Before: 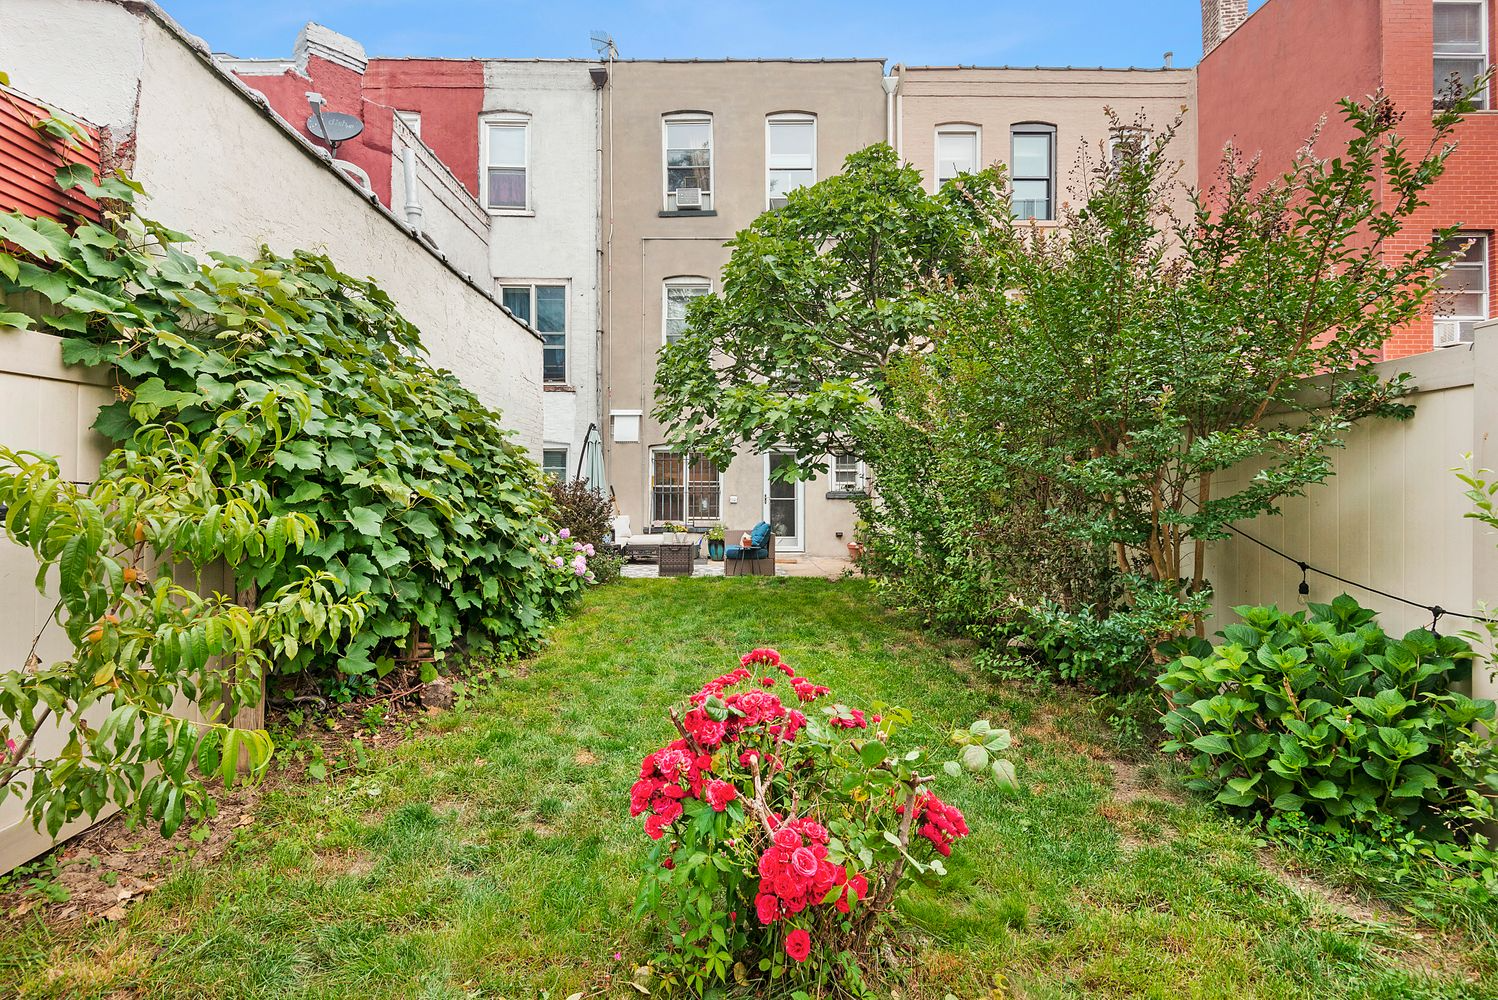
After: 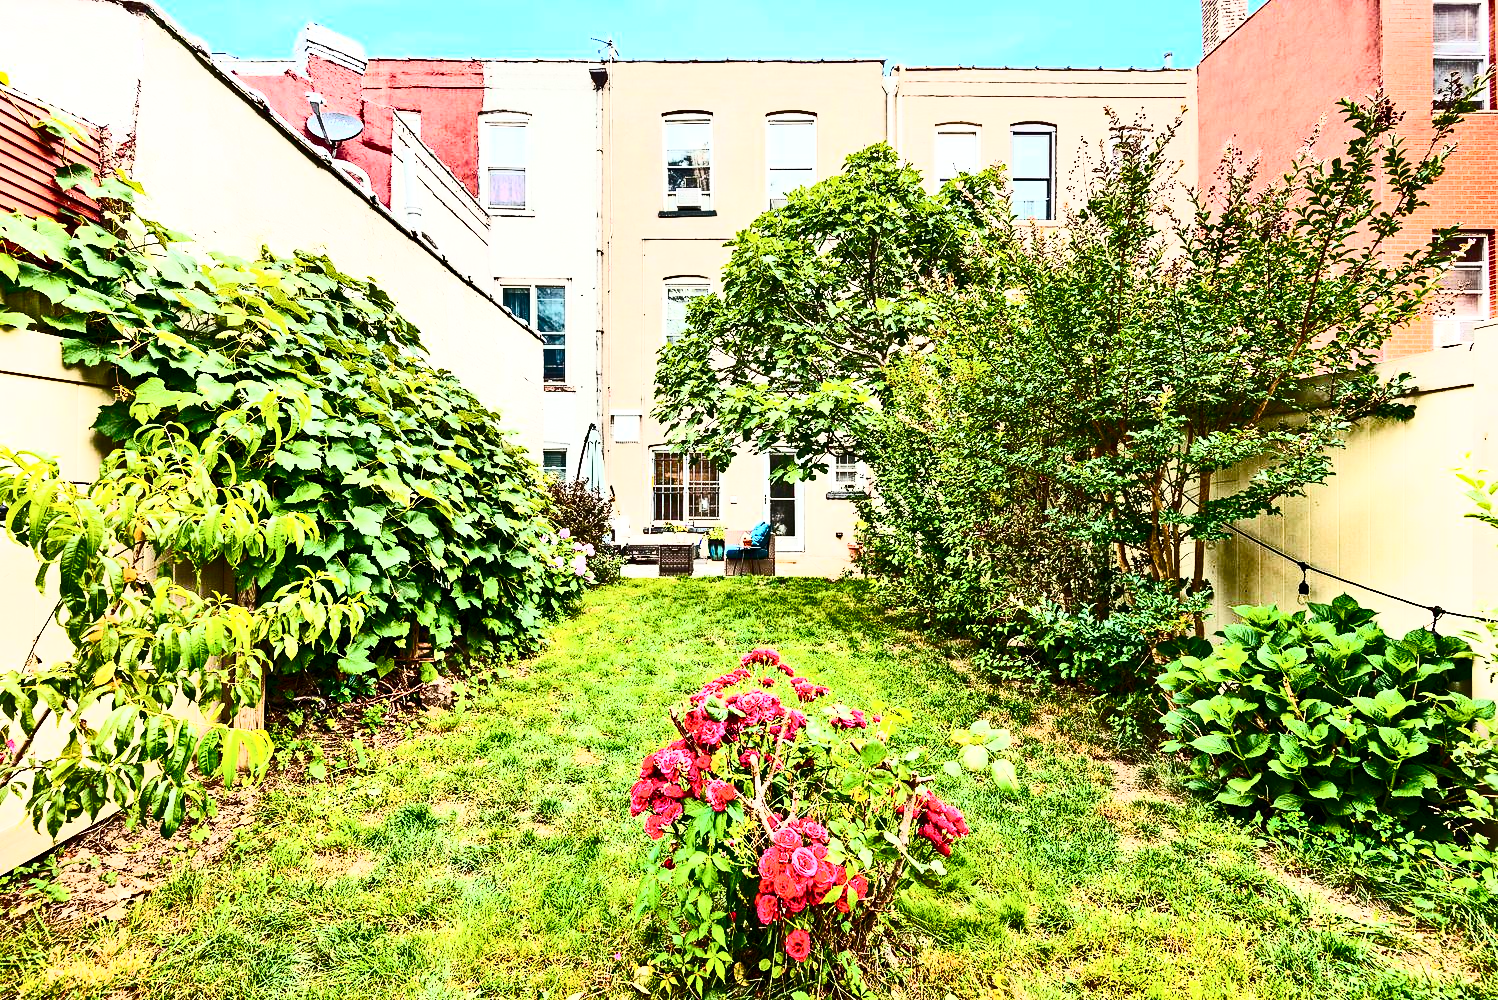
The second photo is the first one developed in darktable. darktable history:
color balance rgb: shadows lift › luminance -9.922%, highlights gain › luminance 17.272%, white fulcrum 0.086 EV, linear chroma grading › global chroma 9.136%, perceptual saturation grading › global saturation 20%, perceptual saturation grading › highlights -25.828%, perceptual saturation grading › shadows 49.739%
shadows and highlights: shadows 20.96, highlights -36.46, soften with gaussian
contrast brightness saturation: contrast 0.921, brightness 0.203
exposure: exposure 0.249 EV, compensate highlight preservation false
haze removal: compatibility mode true, adaptive false
